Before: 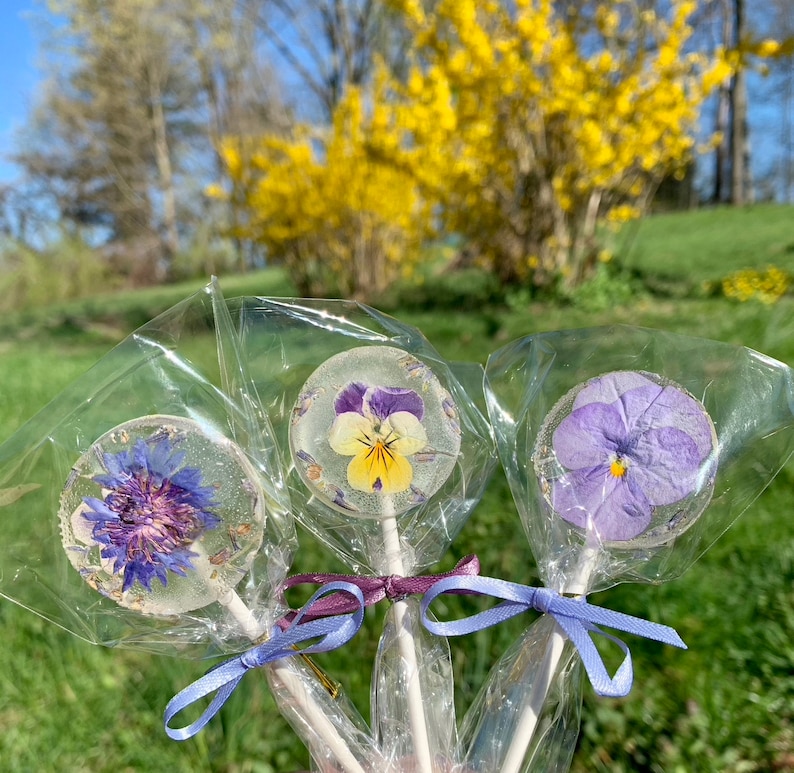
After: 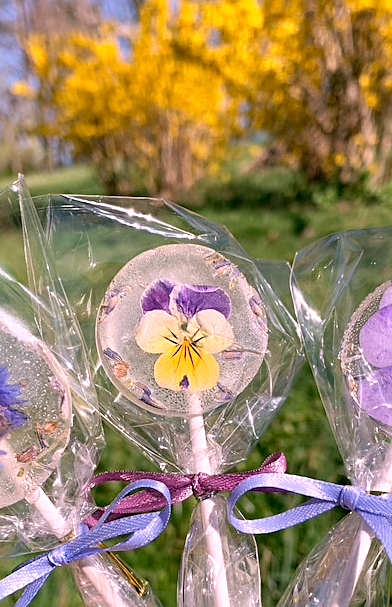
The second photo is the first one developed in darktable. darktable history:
crop and rotate: angle 0.02°, left 24.353%, top 13.219%, right 26.156%, bottom 8.224%
sharpen: on, module defaults
white balance: red 1.188, blue 1.11
